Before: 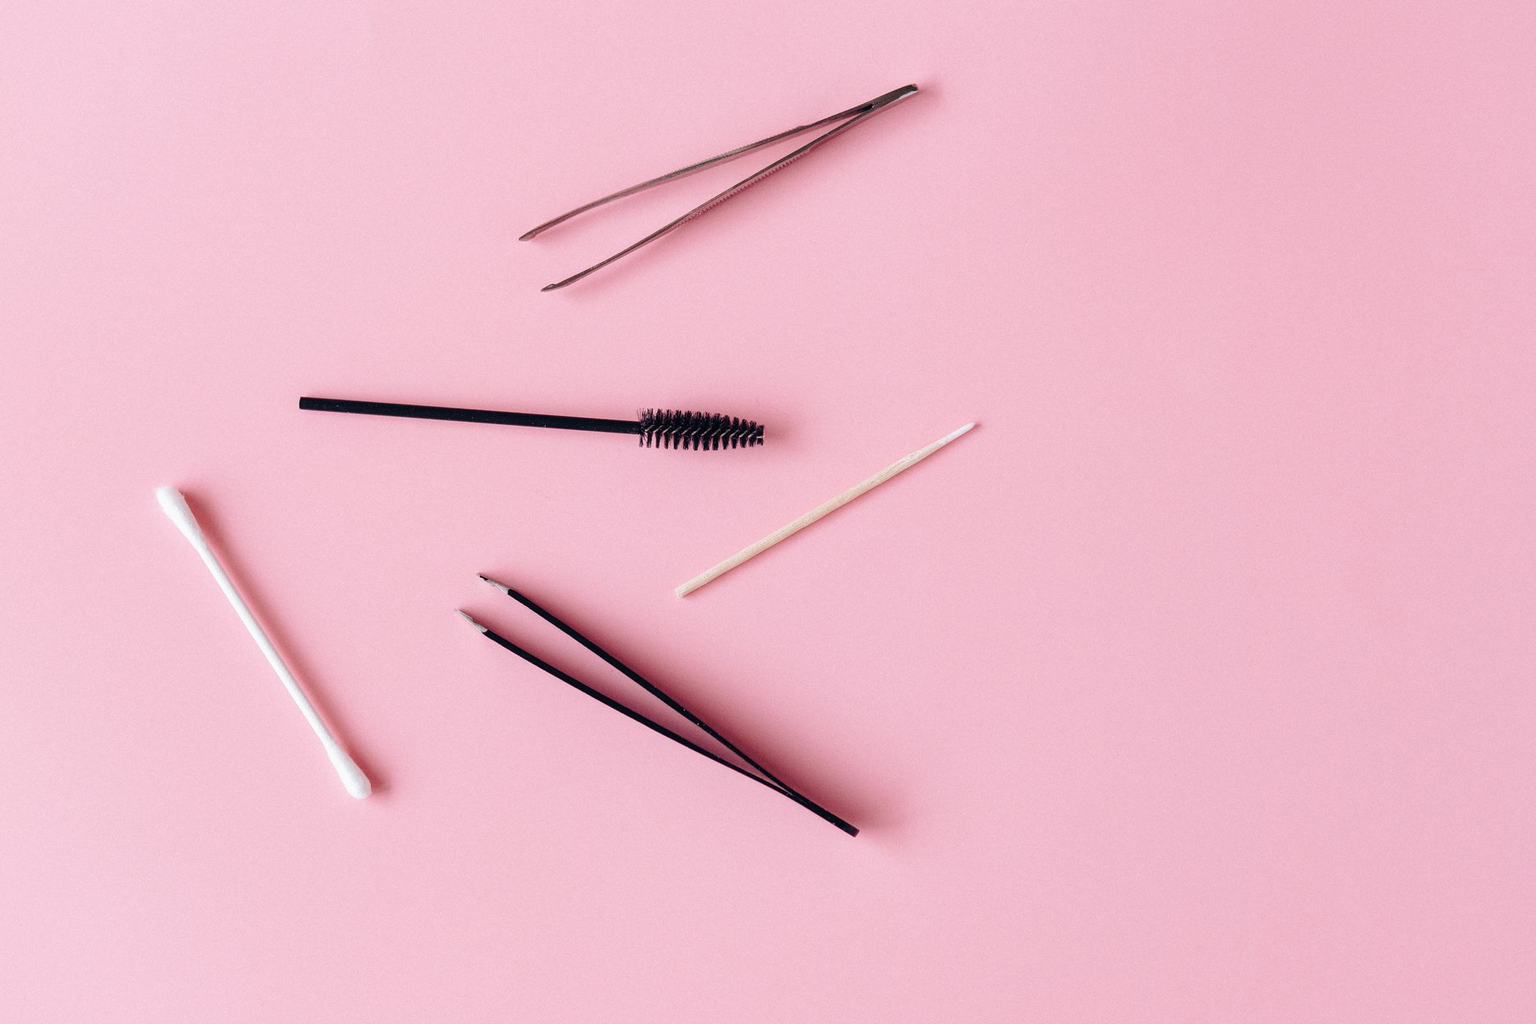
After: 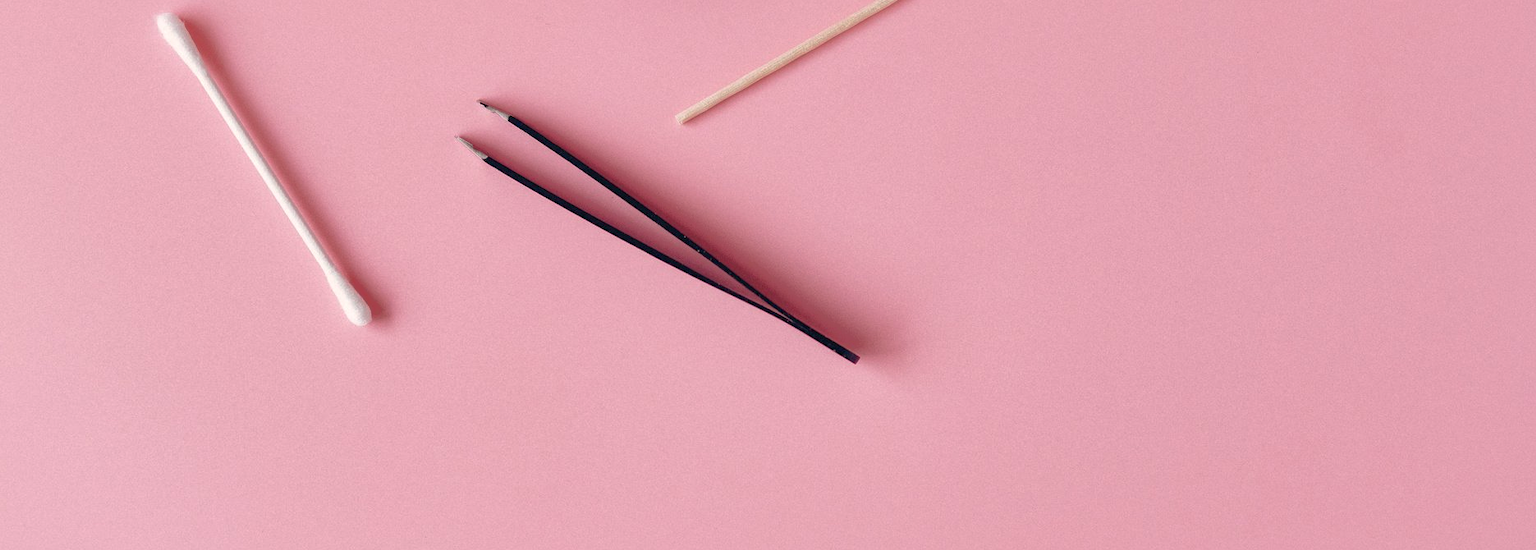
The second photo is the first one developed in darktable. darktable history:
color correction: highlights a* 3.84, highlights b* 5.07
shadows and highlights: on, module defaults
crop and rotate: top 46.237%
